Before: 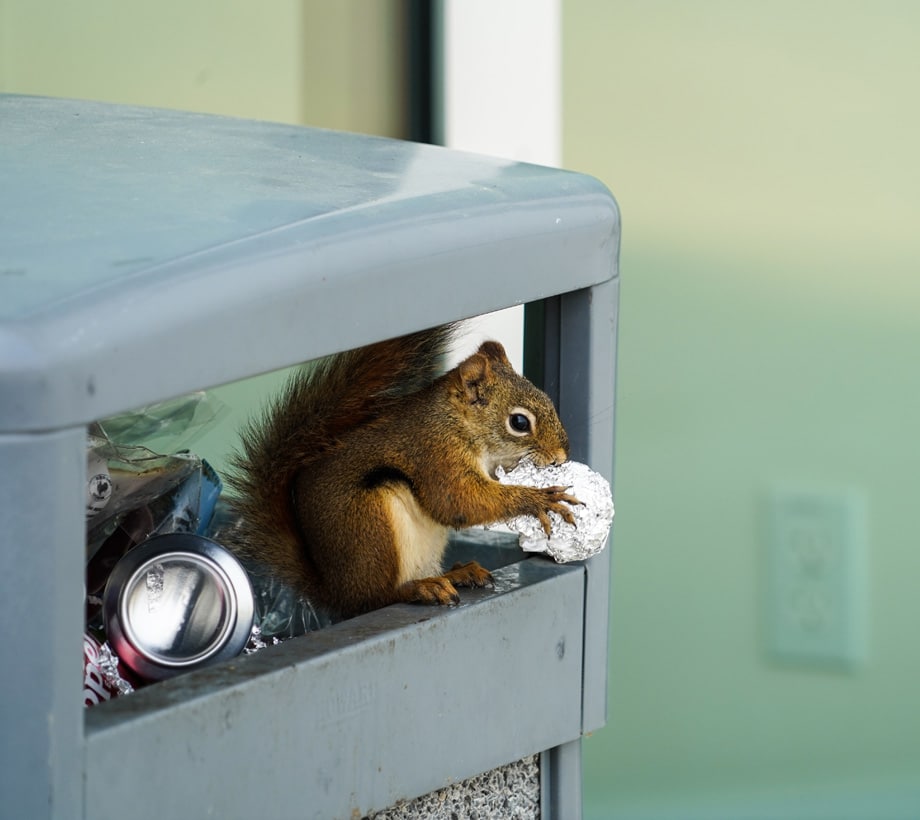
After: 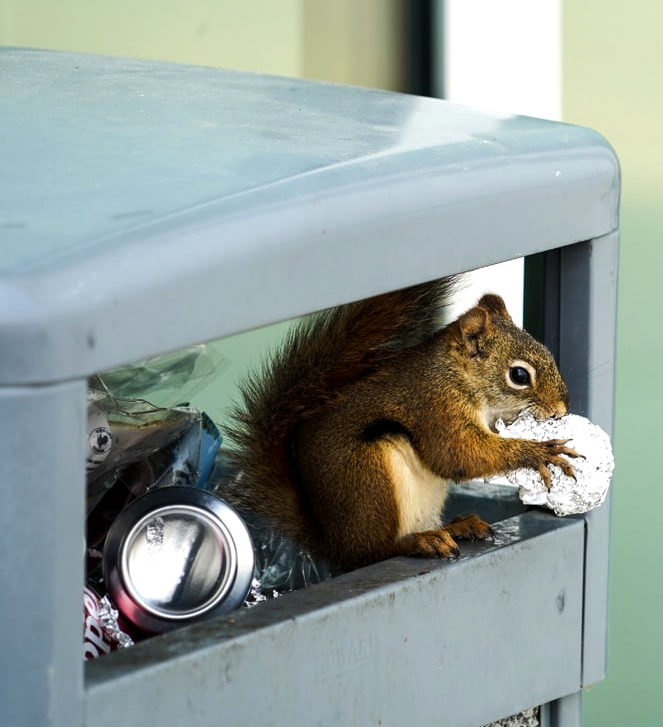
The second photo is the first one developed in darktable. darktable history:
crop: top 5.749%, right 27.891%, bottom 5.496%
tone equalizer: -8 EV -0.406 EV, -7 EV -0.391 EV, -6 EV -0.314 EV, -5 EV -0.258 EV, -3 EV 0.238 EV, -2 EV 0.327 EV, -1 EV 0.385 EV, +0 EV 0.405 EV, edges refinement/feathering 500, mask exposure compensation -1.57 EV, preserve details no
exposure: black level correction 0.001, compensate highlight preservation false
